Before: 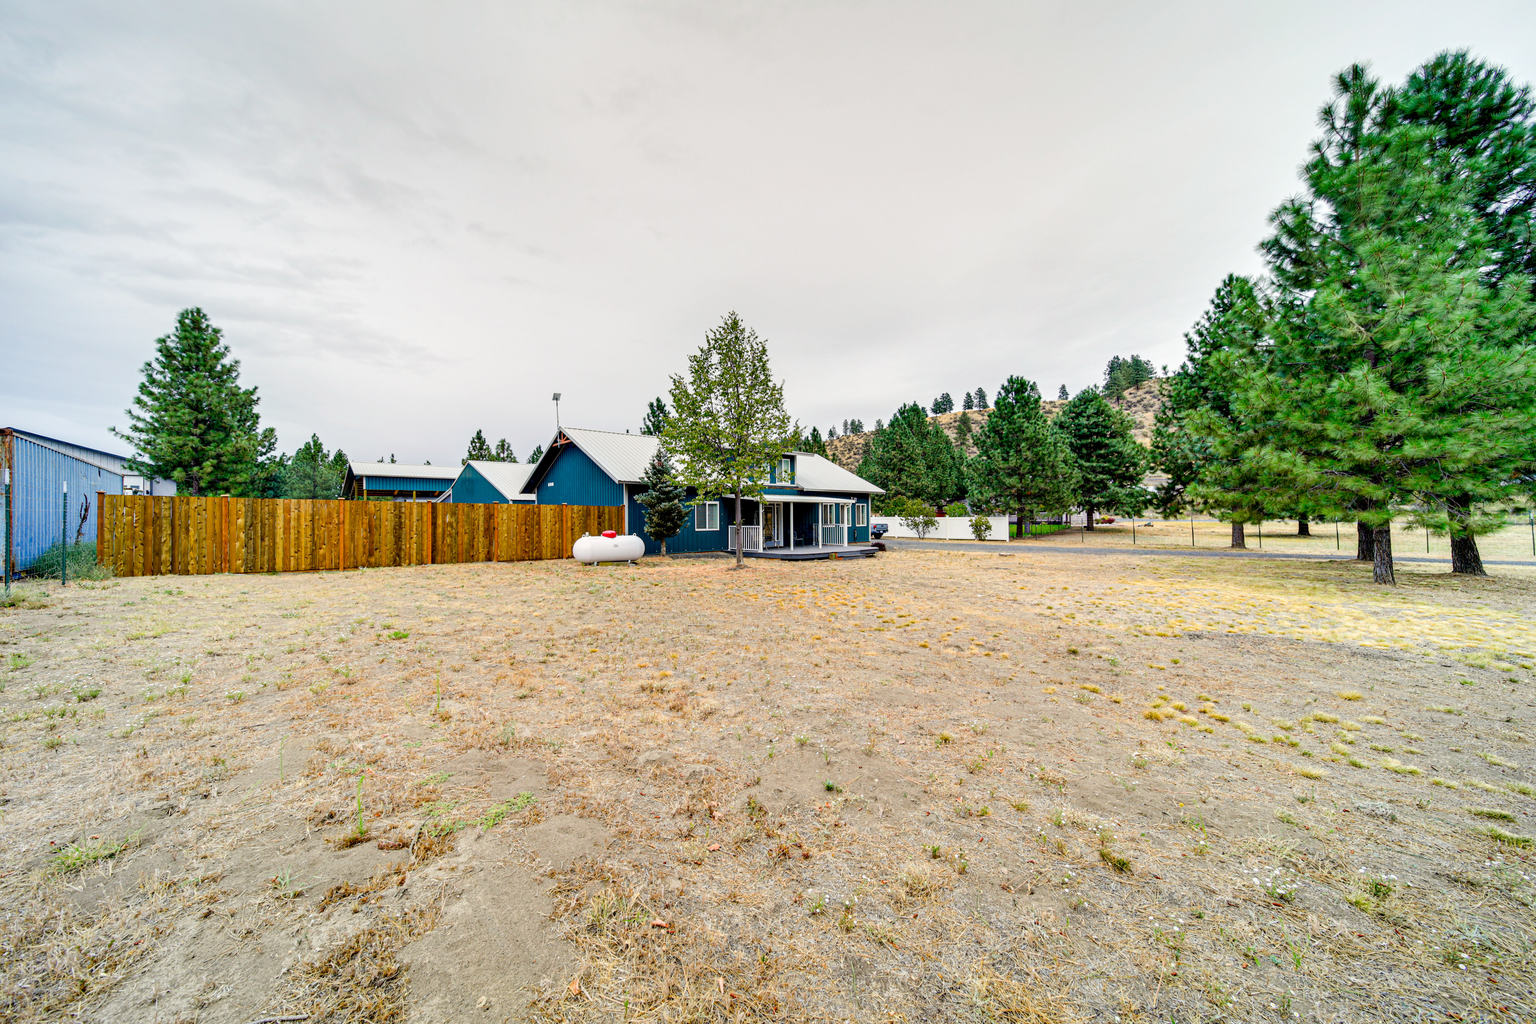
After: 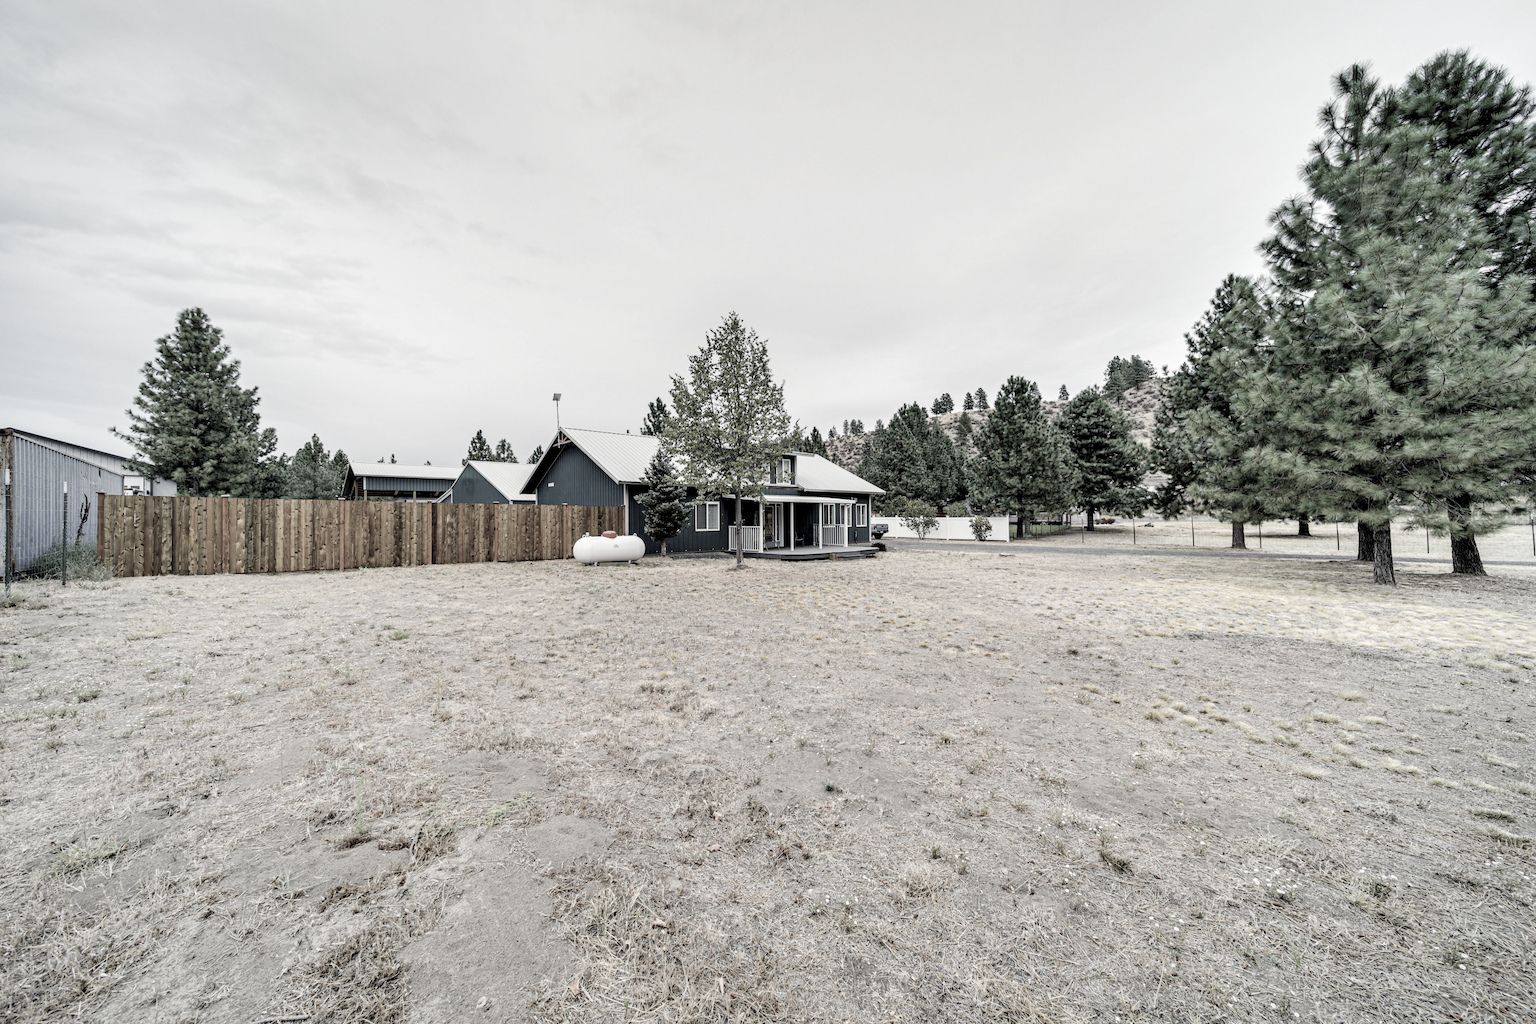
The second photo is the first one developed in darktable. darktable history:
color correction: saturation 0.2
contrast brightness saturation: contrast 0.07
